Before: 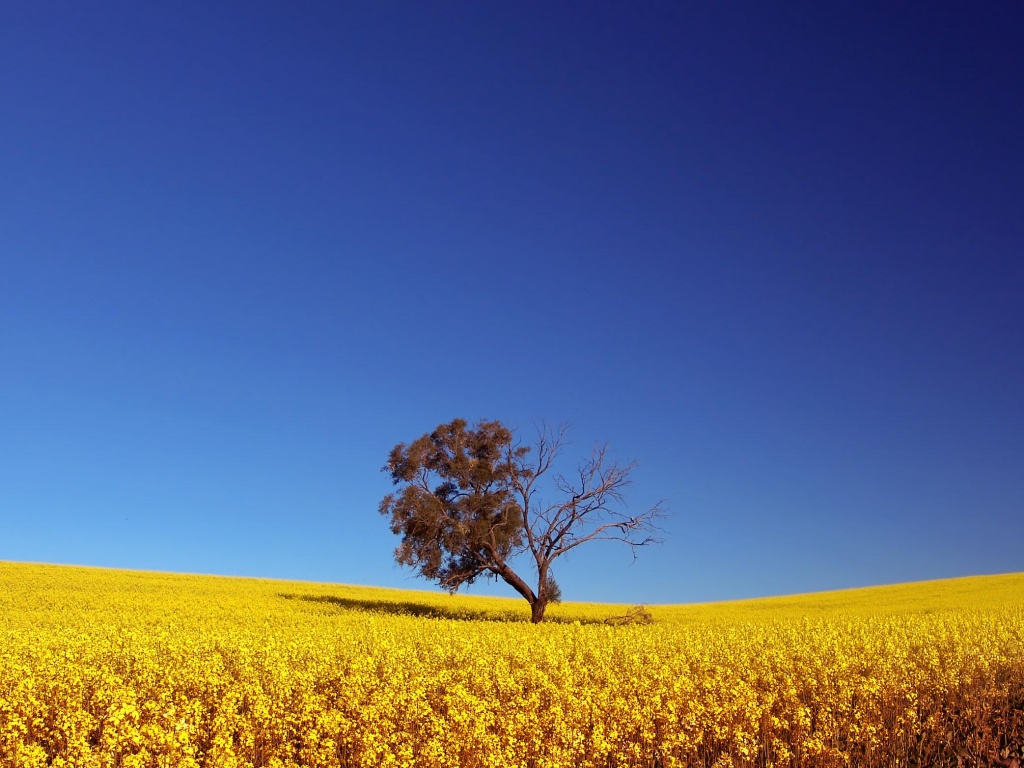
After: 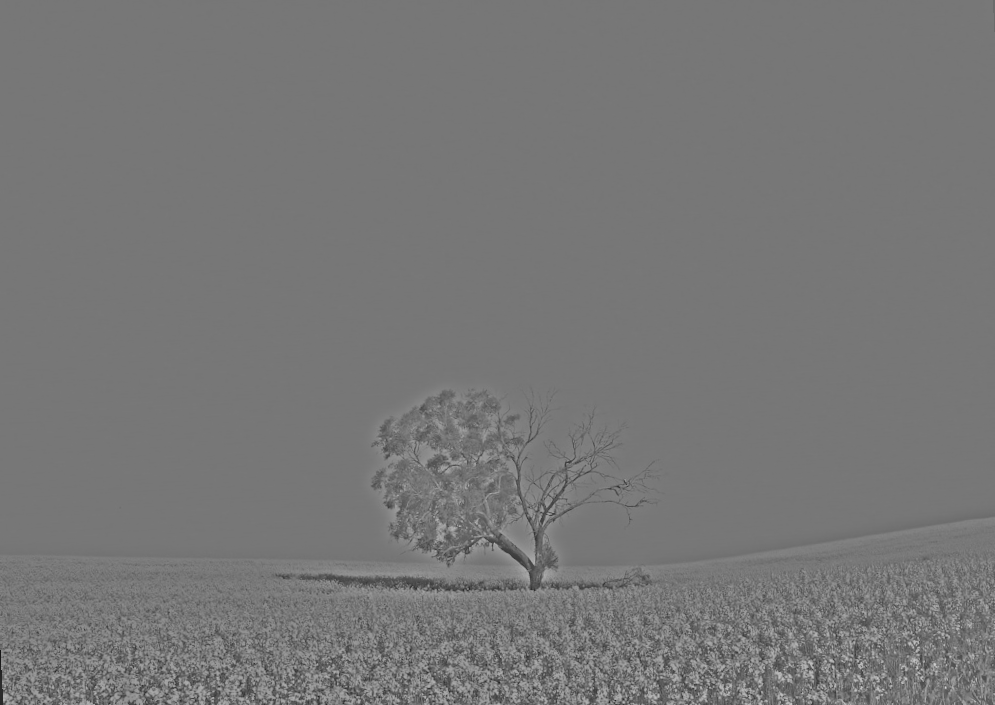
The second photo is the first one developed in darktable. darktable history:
rotate and perspective: rotation -3°, crop left 0.031, crop right 0.968, crop top 0.07, crop bottom 0.93
highpass: sharpness 25.84%, contrast boost 14.94%
graduated density: hue 238.83°, saturation 50%
exposure: black level correction 0.001, exposure 0.191 EV, compensate highlight preservation false
